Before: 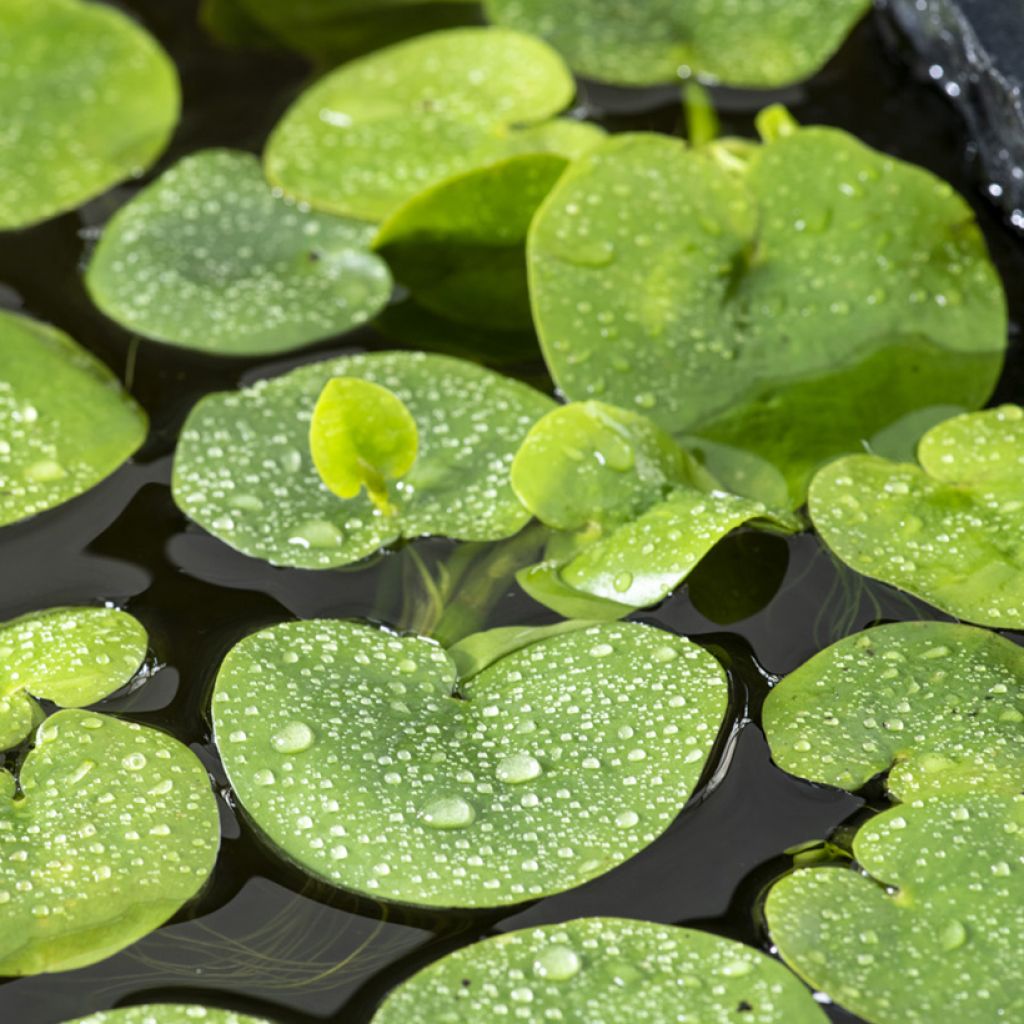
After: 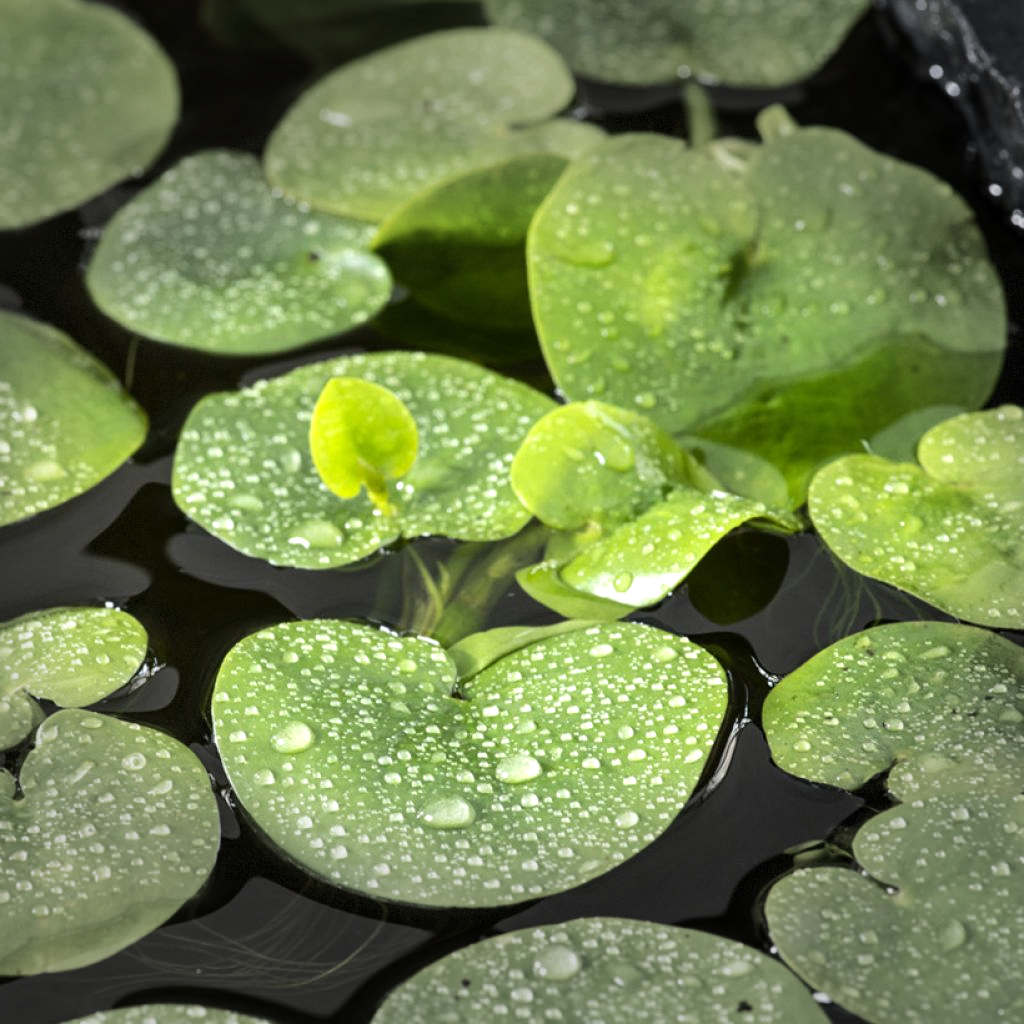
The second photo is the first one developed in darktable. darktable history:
tone equalizer: -8 EV -0.382 EV, -7 EV -0.393 EV, -6 EV -0.3 EV, -5 EV -0.246 EV, -3 EV 0.232 EV, -2 EV 0.305 EV, -1 EV 0.364 EV, +0 EV 0.44 EV, edges refinement/feathering 500, mask exposure compensation -1.57 EV, preserve details no
exposure: exposure -0.001 EV, compensate highlight preservation false
vignetting: fall-off start 71.13%, width/height ratio 1.333, dithering 8-bit output, unbound false
